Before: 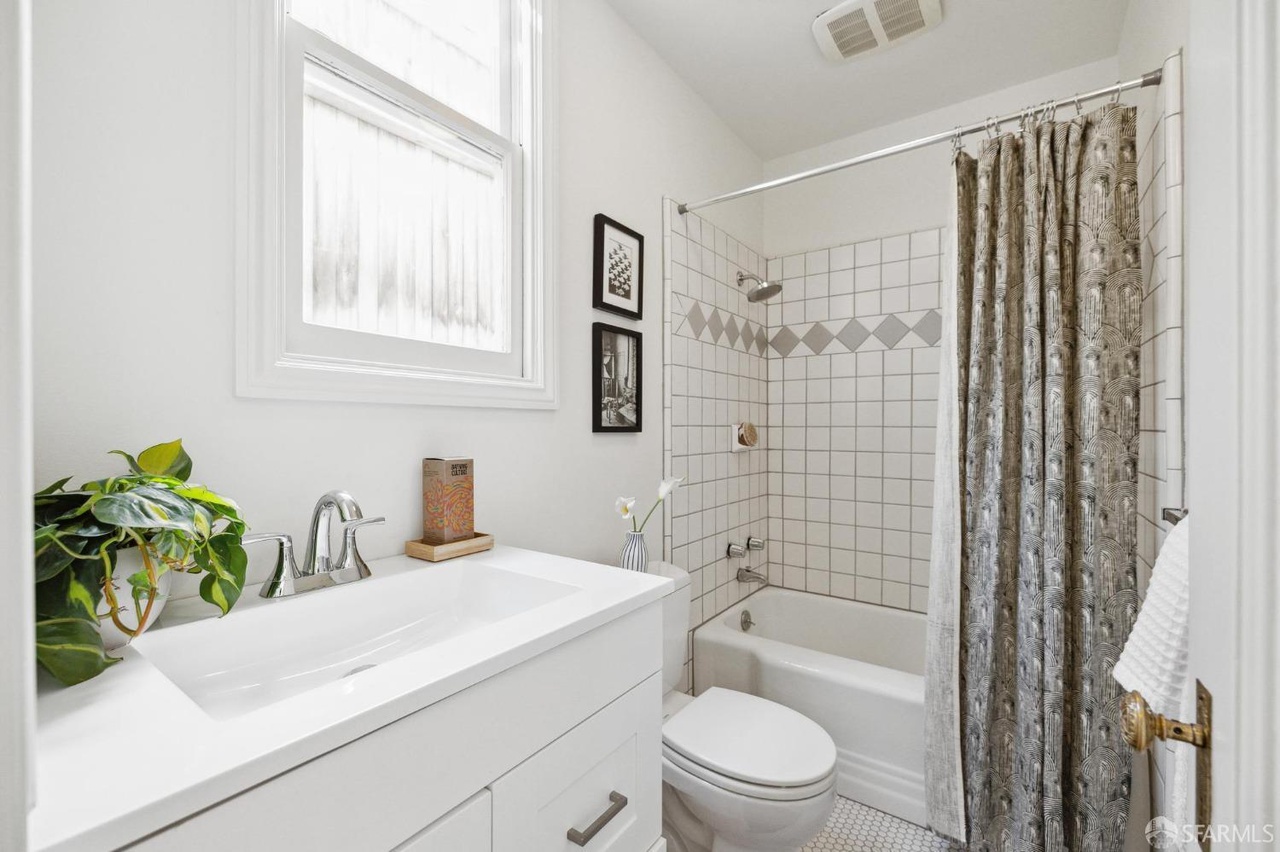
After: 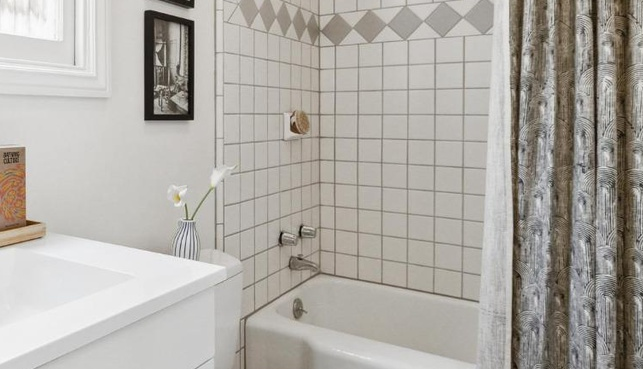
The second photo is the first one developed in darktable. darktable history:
bloom: size 13.65%, threshold 98.39%, strength 4.82%
crop: left 35.03%, top 36.625%, right 14.663%, bottom 20.057%
